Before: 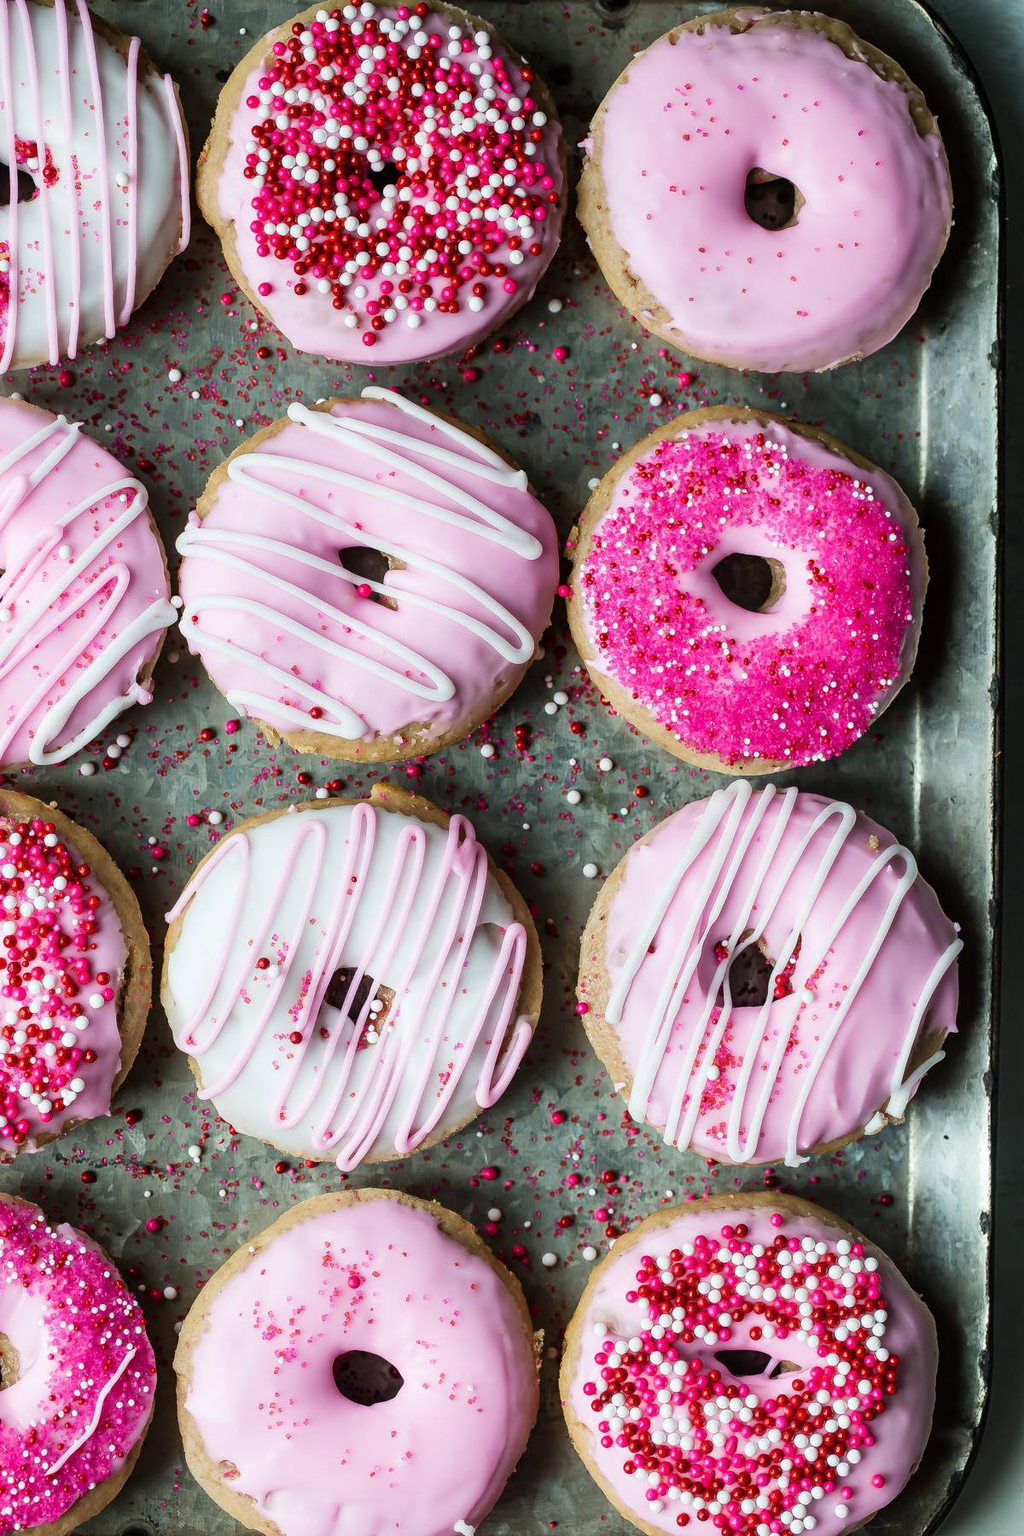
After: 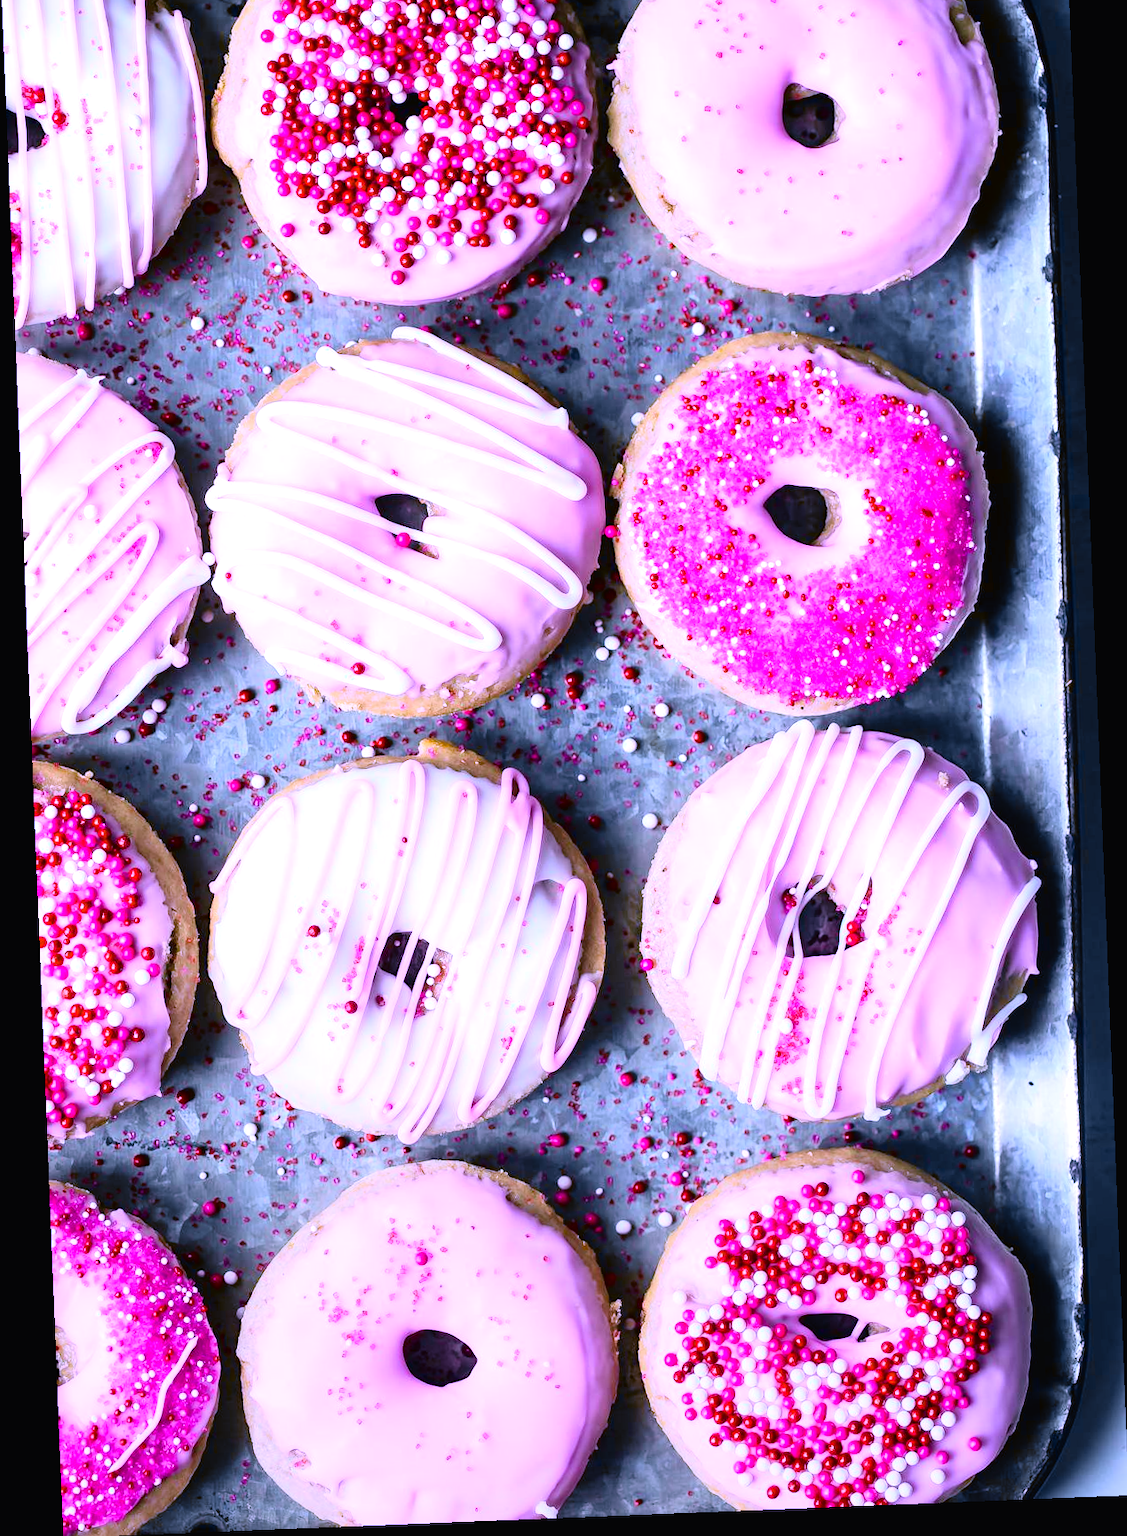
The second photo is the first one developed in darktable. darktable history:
color balance rgb: shadows lift › chroma 2%, shadows lift › hue 247.2°, power › chroma 0.3%, power › hue 25.2°, highlights gain › chroma 3%, highlights gain › hue 60°, global offset › luminance 0.75%, perceptual saturation grading › global saturation 20%, perceptual saturation grading › highlights -20%, perceptual saturation grading › shadows 30%, global vibrance 20%
rotate and perspective: rotation -2.29°, automatic cropping off
graduated density: rotation -180°, offset 27.42
tone curve: curves: ch0 [(0.017, 0) (0.122, 0.046) (0.295, 0.297) (0.449, 0.505) (0.559, 0.629) (0.729, 0.796) (0.879, 0.898) (1, 0.97)]; ch1 [(0, 0) (0.393, 0.4) (0.447, 0.447) (0.485, 0.497) (0.522, 0.503) (0.539, 0.52) (0.606, 0.6) (0.696, 0.679) (1, 1)]; ch2 [(0, 0) (0.369, 0.388) (0.449, 0.431) (0.499, 0.501) (0.516, 0.536) (0.604, 0.599) (0.741, 0.763) (1, 1)], color space Lab, independent channels, preserve colors none
crop and rotate: top 6.25%
exposure: exposure 0.74 EV, compensate highlight preservation false
white balance: red 0.98, blue 1.61
